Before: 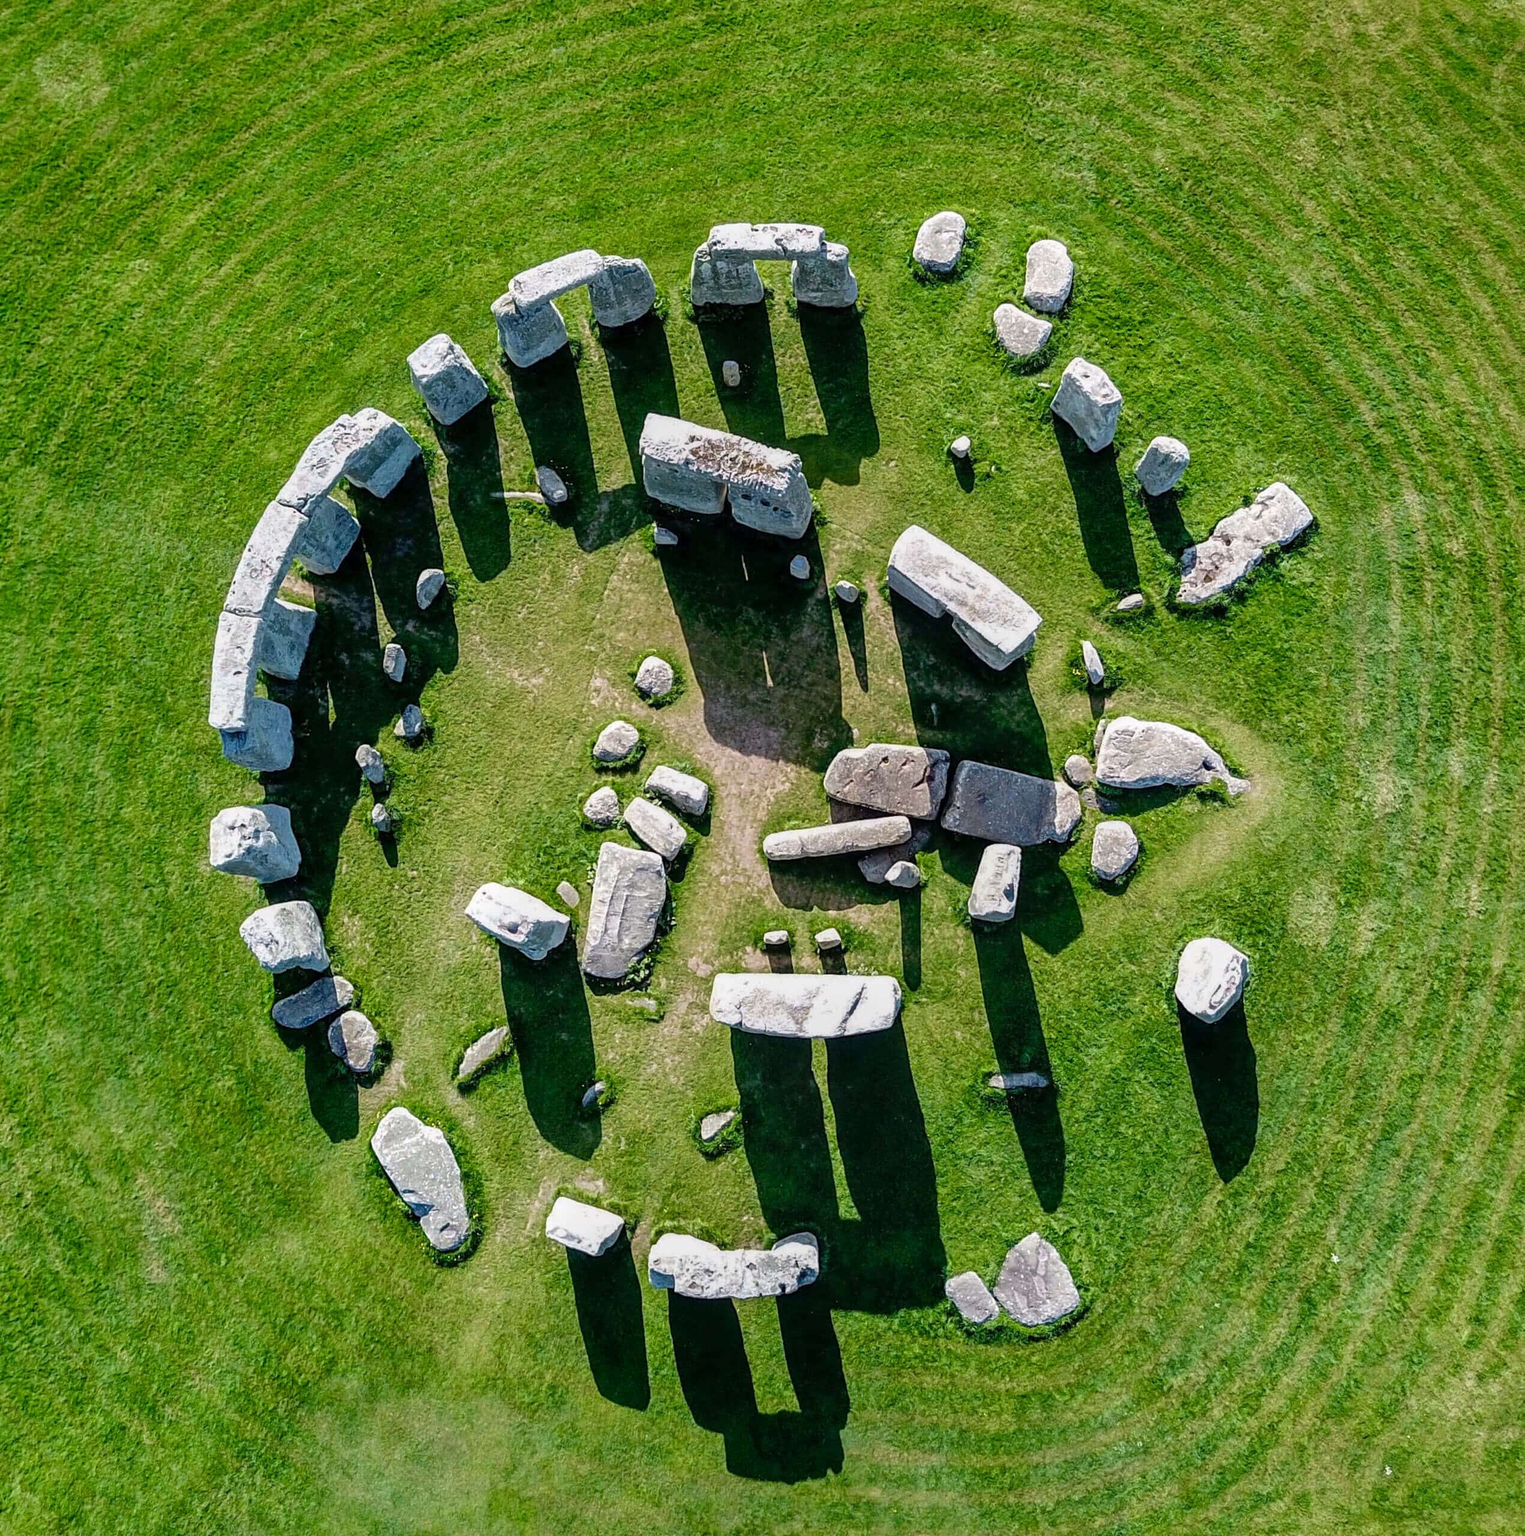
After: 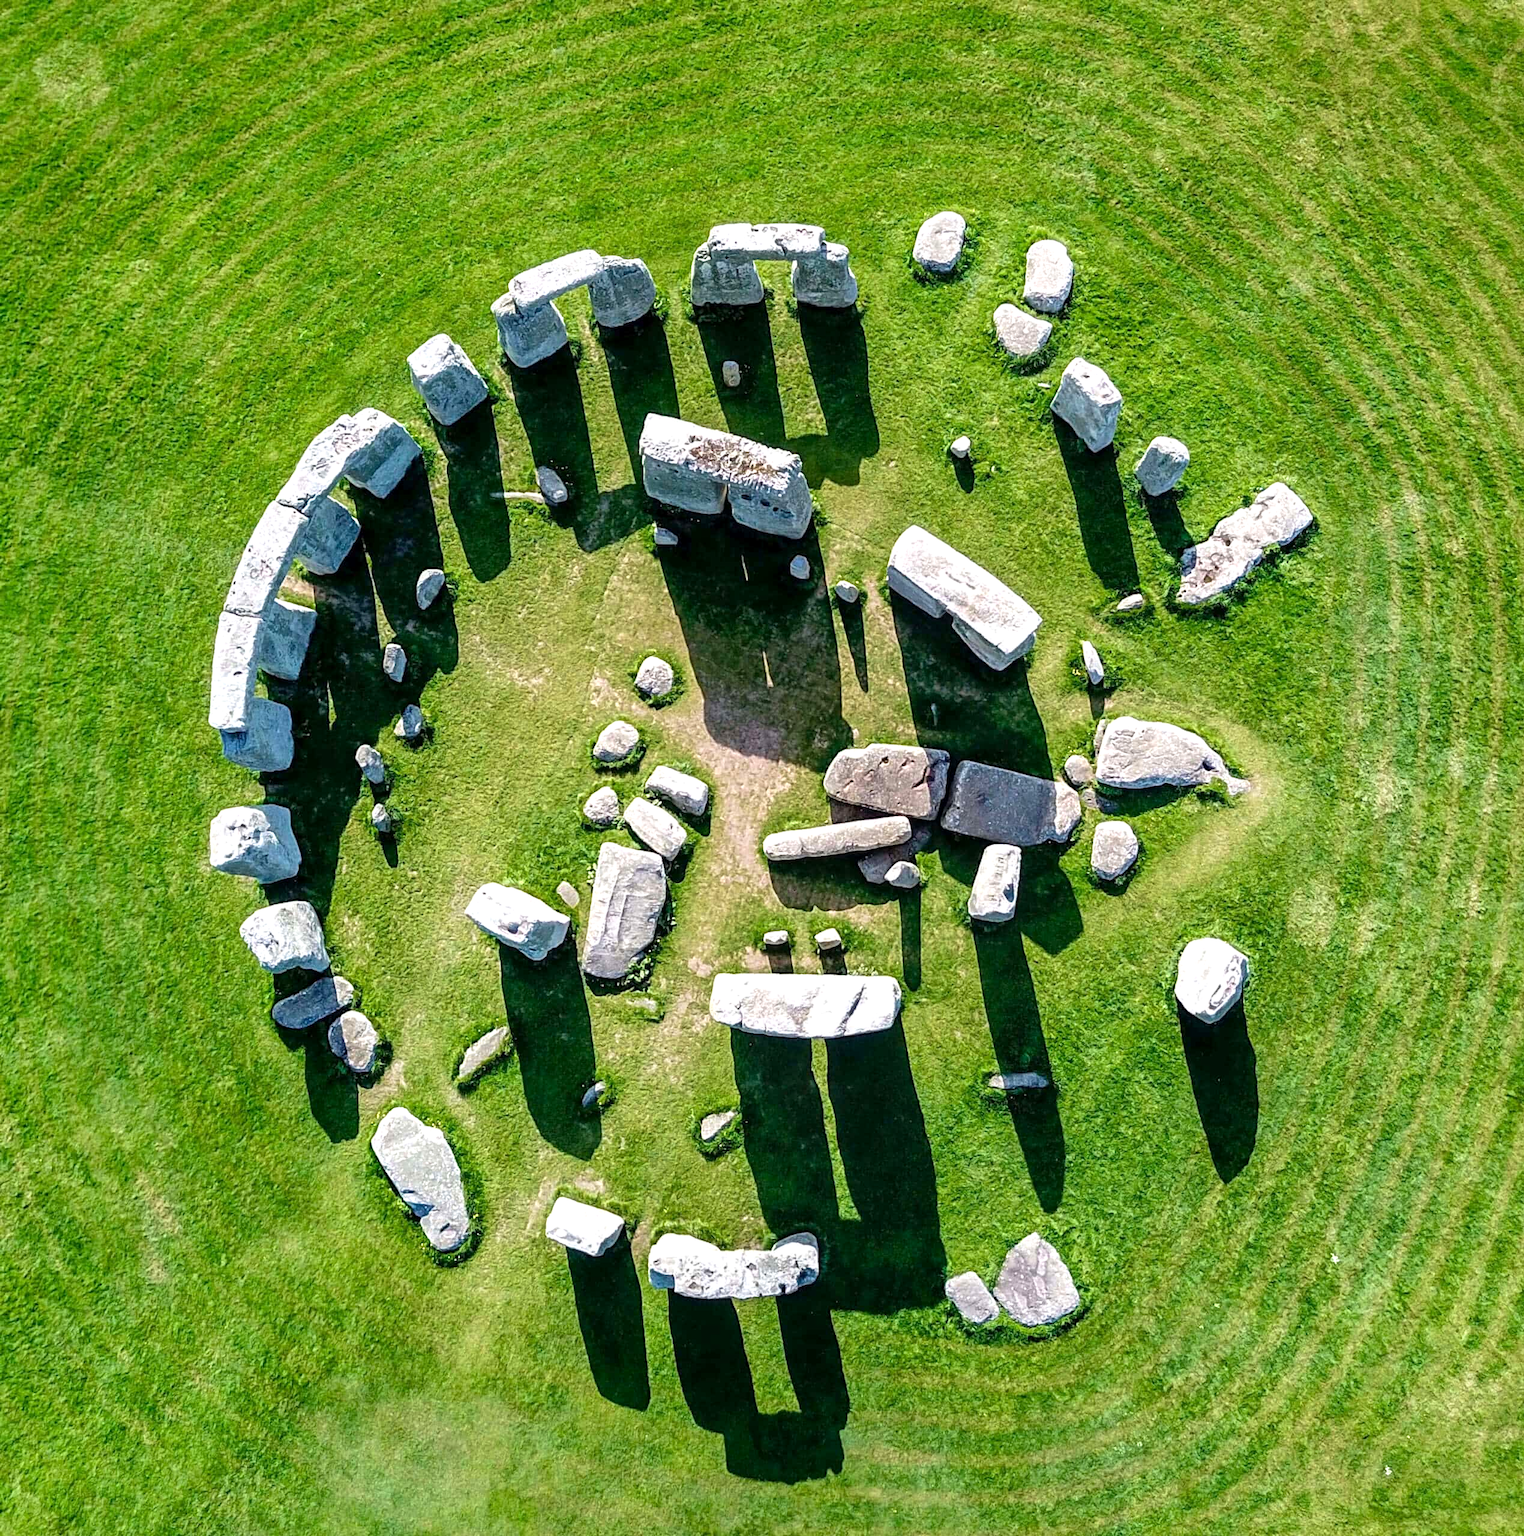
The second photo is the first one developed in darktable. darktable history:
tone equalizer: on, module defaults
exposure: black level correction 0.001, exposure 0.5 EV, compensate exposure bias true, compensate highlight preservation false
velvia: strength 10%
